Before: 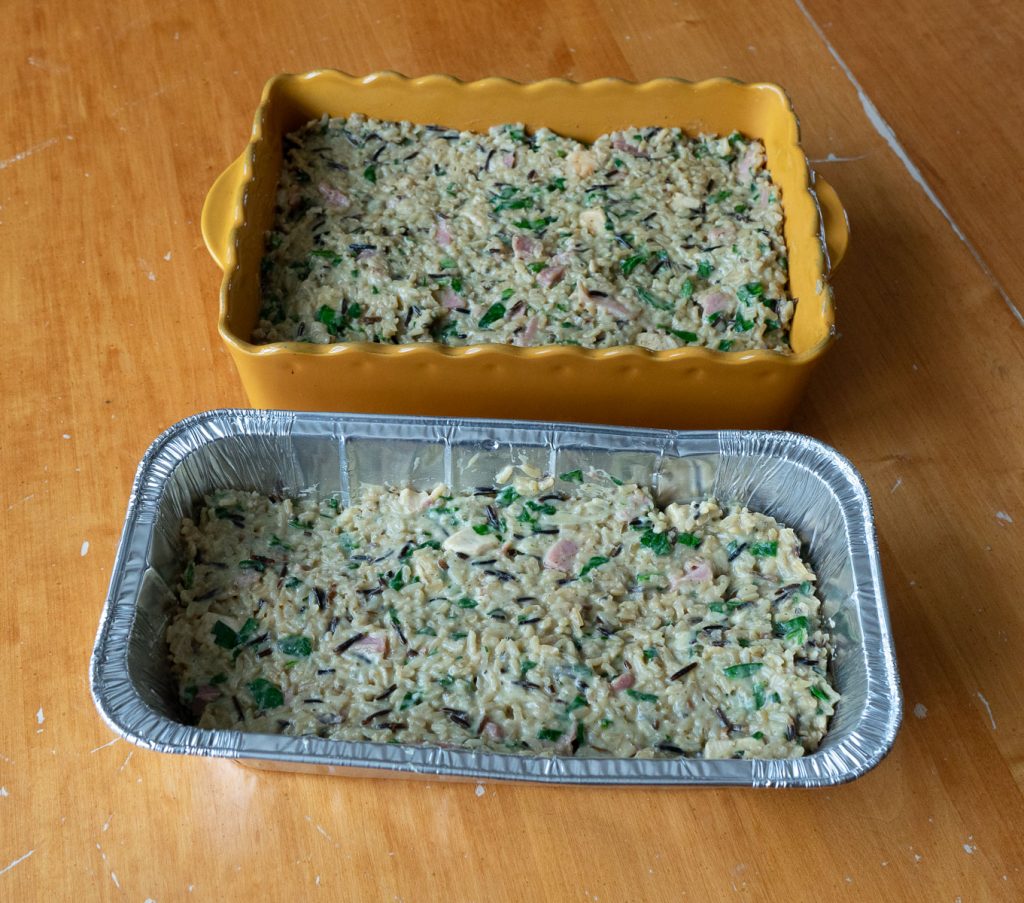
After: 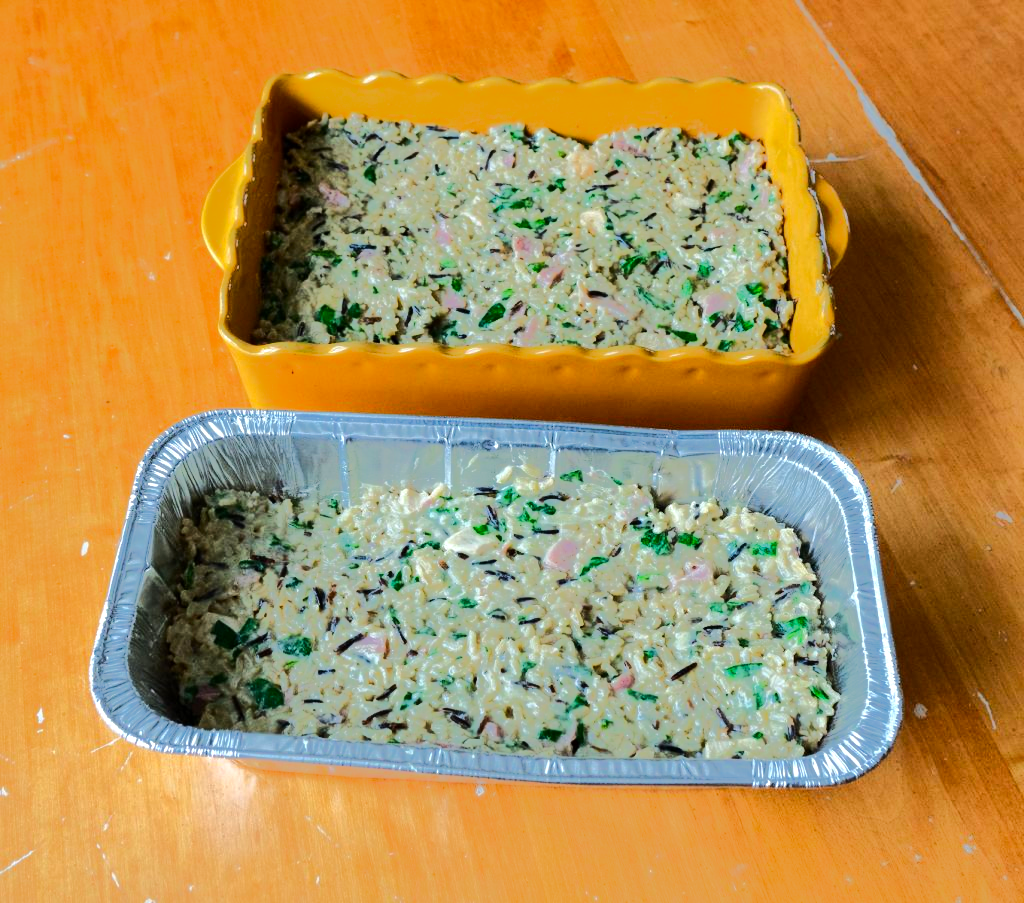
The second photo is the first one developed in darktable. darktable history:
exposure: exposure 0.208 EV, compensate highlight preservation false
tone equalizer: -8 EV -0.489 EV, -7 EV -0.352 EV, -6 EV -0.102 EV, -5 EV 0.387 EV, -4 EV 0.979 EV, -3 EV 0.772 EV, -2 EV -0.007 EV, -1 EV 0.126 EV, +0 EV -0.017 EV, edges refinement/feathering 500, mask exposure compensation -1.57 EV, preserve details no
contrast brightness saturation: contrast 0.087, saturation 0.271
